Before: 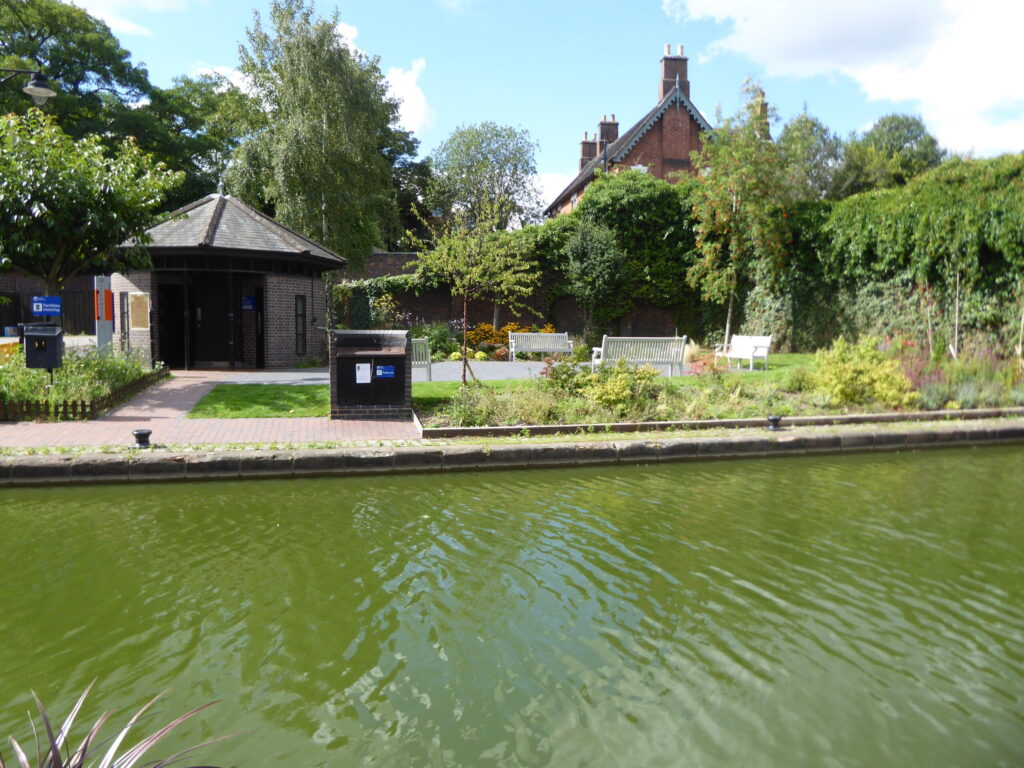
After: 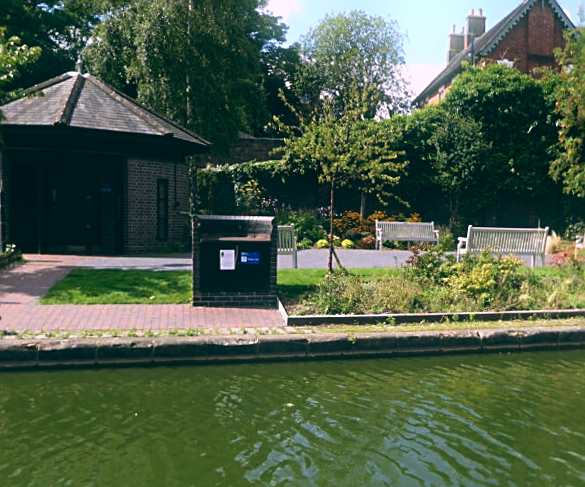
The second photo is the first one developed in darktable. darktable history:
sharpen: on, module defaults
rotate and perspective: rotation 0.679°, lens shift (horizontal) 0.136, crop left 0.009, crop right 0.991, crop top 0.078, crop bottom 0.95
color balance: lift [1.016, 0.983, 1, 1.017], gamma [0.78, 1.018, 1.043, 0.957], gain [0.786, 1.063, 0.937, 1.017], input saturation 118.26%, contrast 13.43%, contrast fulcrum 21.62%, output saturation 82.76%
crop: left 16.202%, top 11.208%, right 26.045%, bottom 20.557%
bloom: size 5%, threshold 95%, strength 15%
